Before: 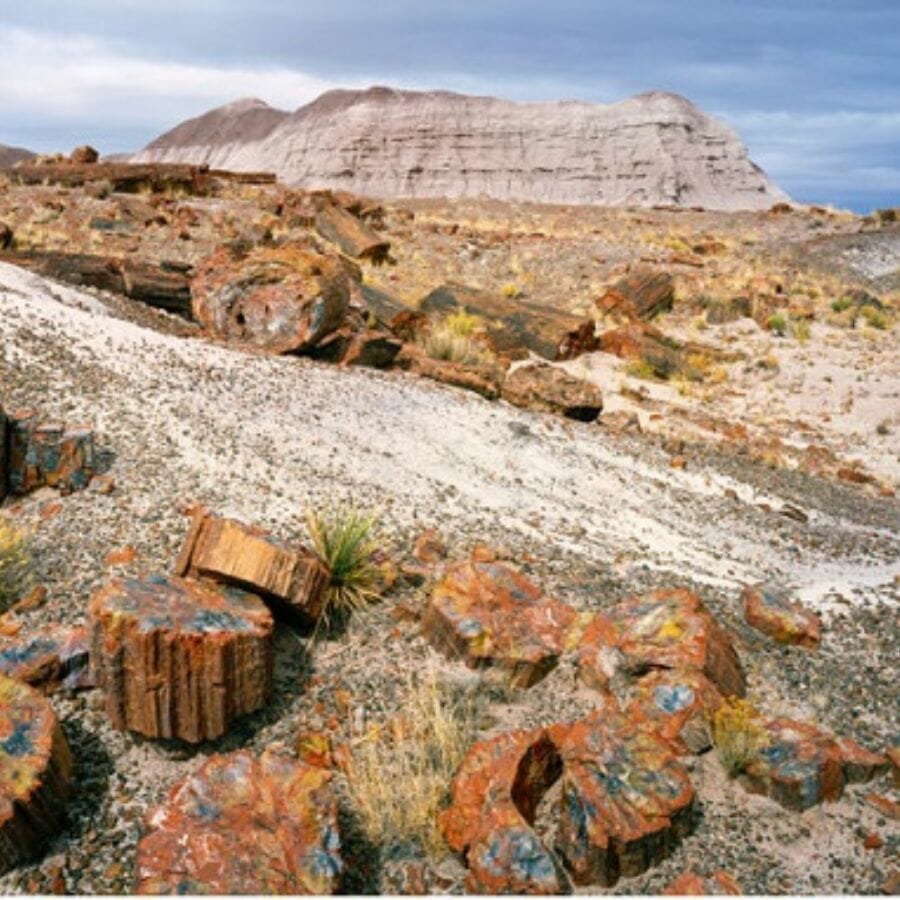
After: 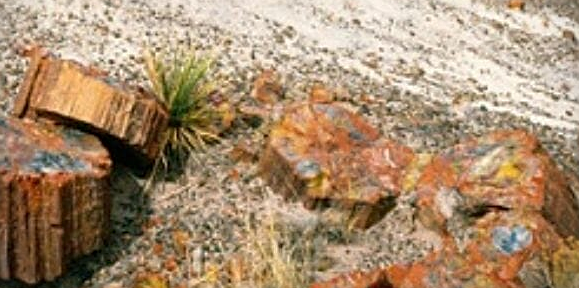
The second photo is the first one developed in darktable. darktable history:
crop: left 18.094%, top 51.083%, right 17.508%, bottom 16.878%
sharpen: on, module defaults
vignetting: fall-off start 91.28%, unbound false
